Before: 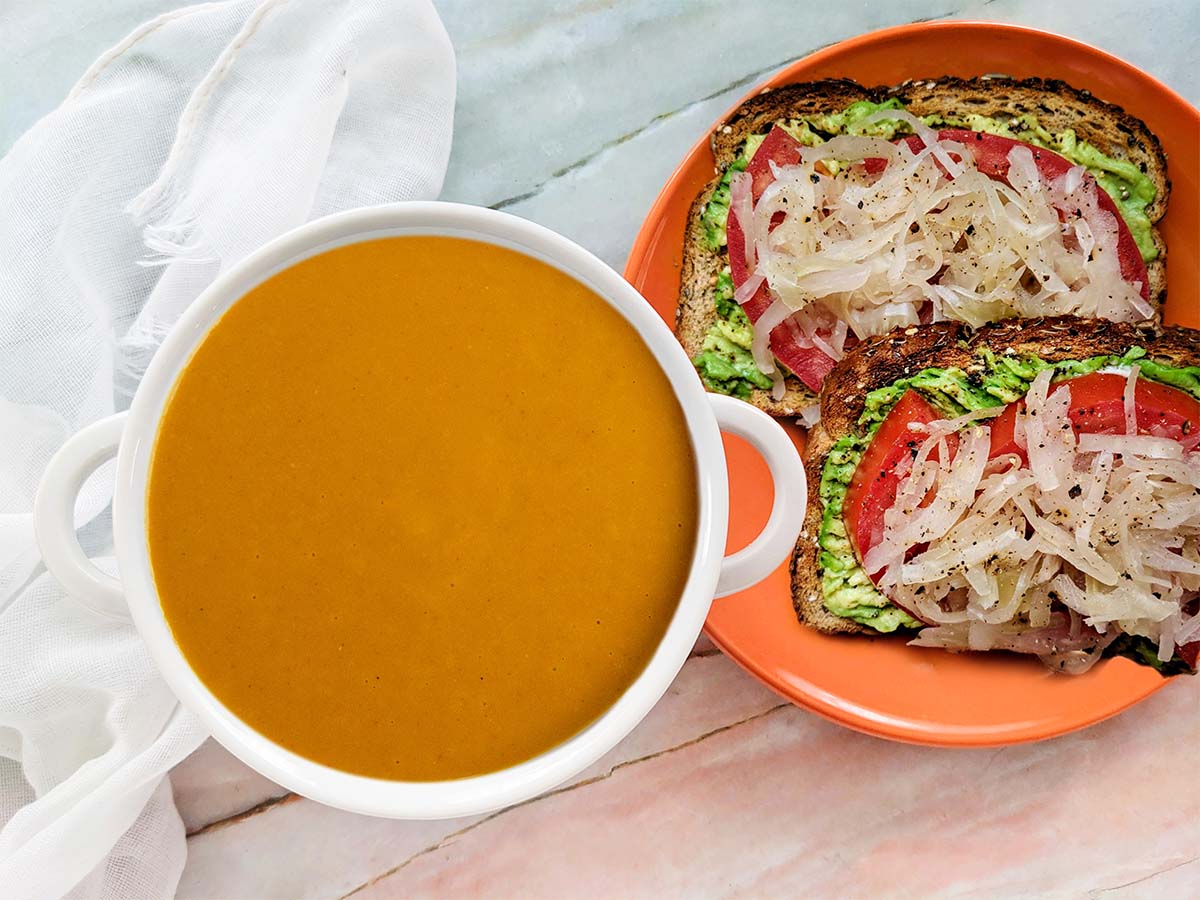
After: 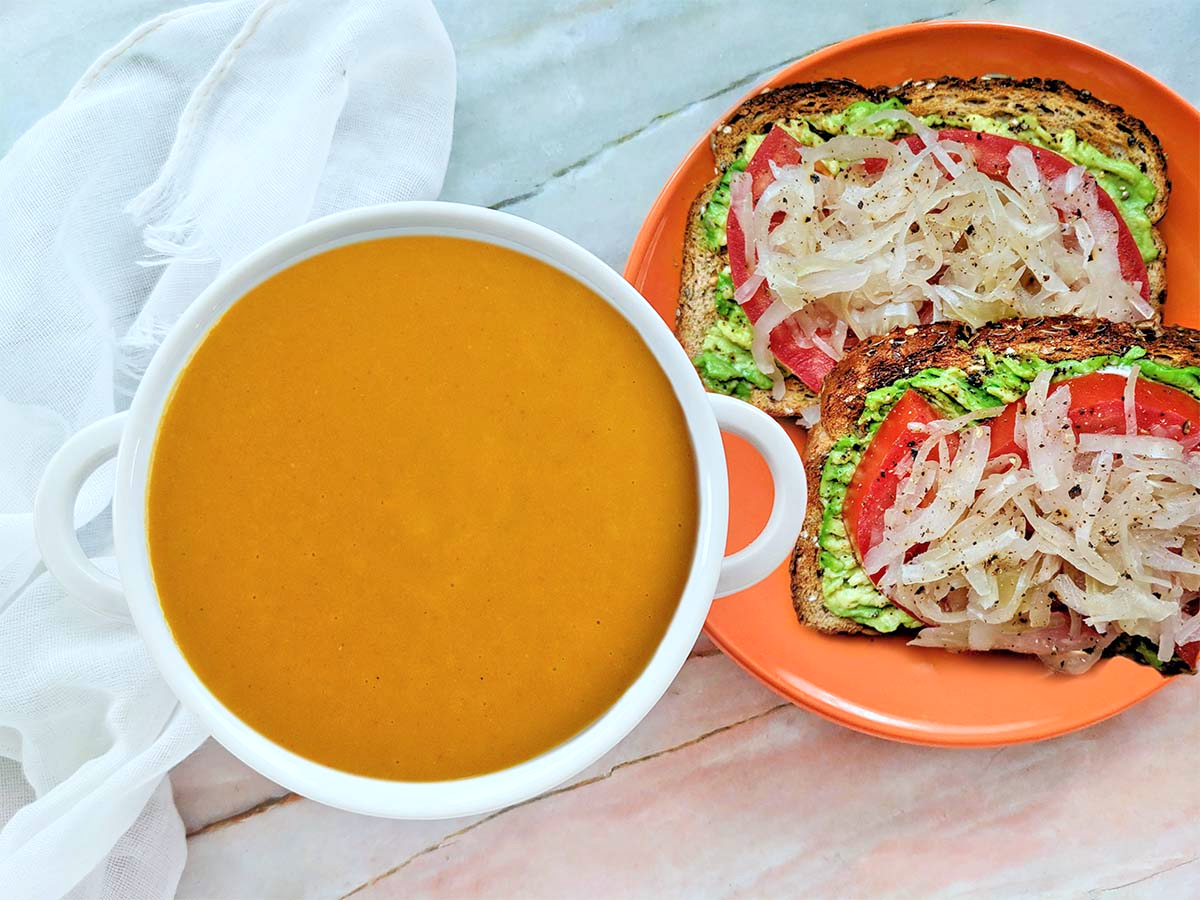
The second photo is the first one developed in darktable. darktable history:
color calibration: illuminant Planckian (black body), adaptation linear Bradford (ICC v4), x 0.364, y 0.367, temperature 4417.56 K, saturation algorithm version 1 (2020)
tone equalizer: -7 EV 0.15 EV, -6 EV 0.6 EV, -5 EV 1.15 EV, -4 EV 1.33 EV, -3 EV 1.15 EV, -2 EV 0.6 EV, -1 EV 0.15 EV, mask exposure compensation -0.5 EV
